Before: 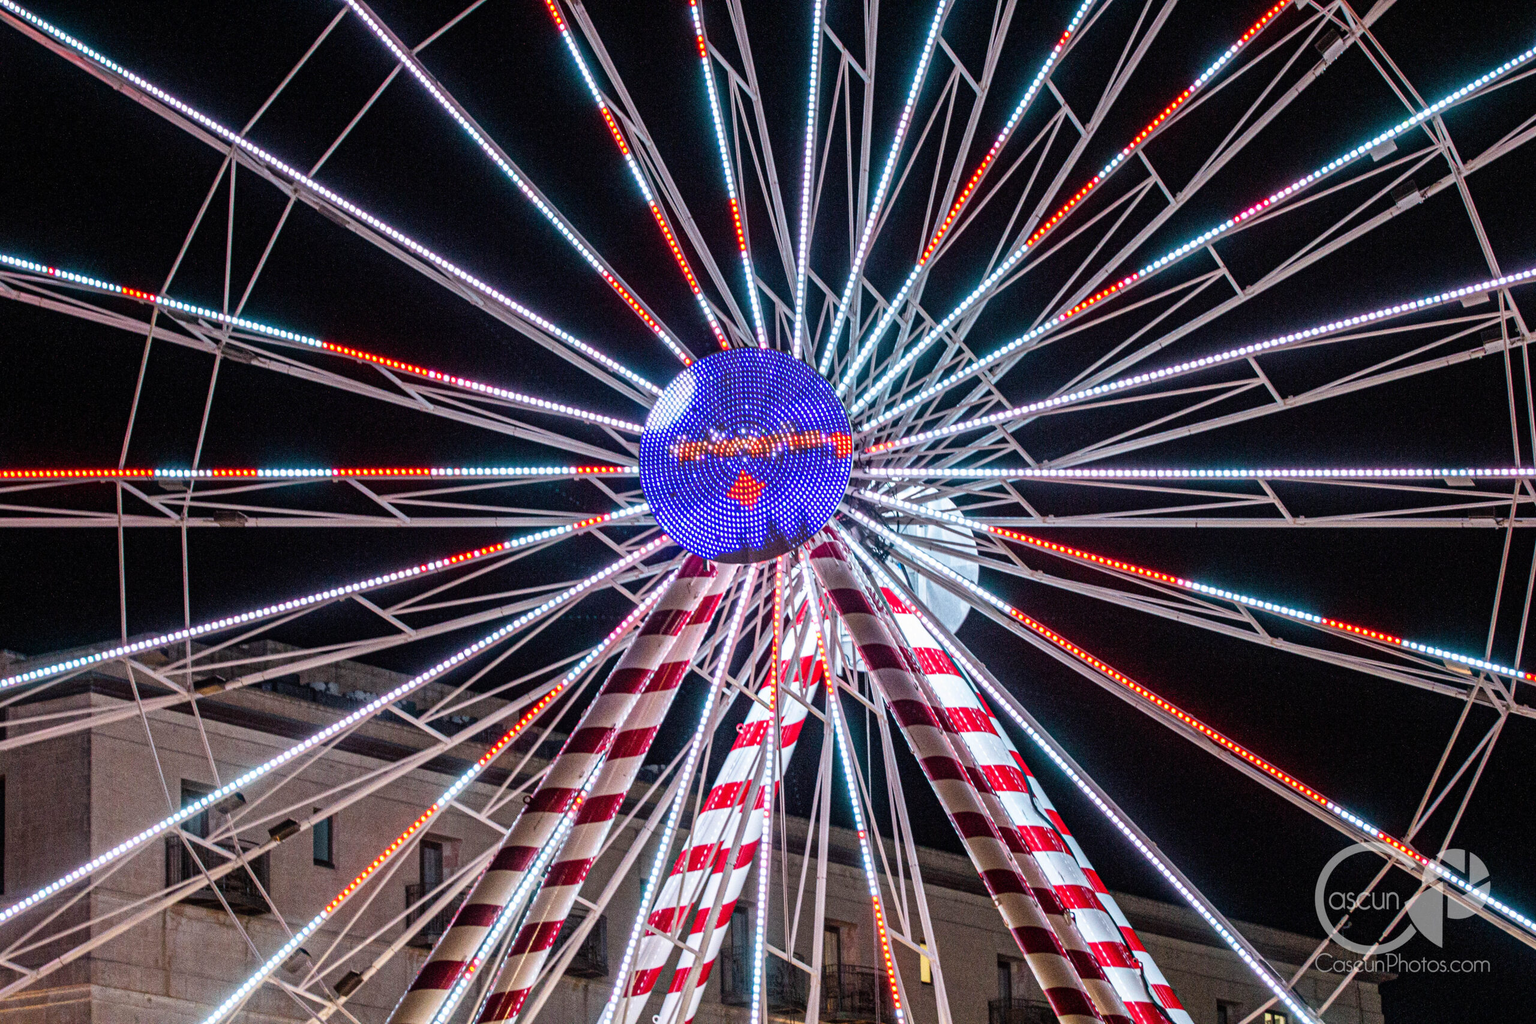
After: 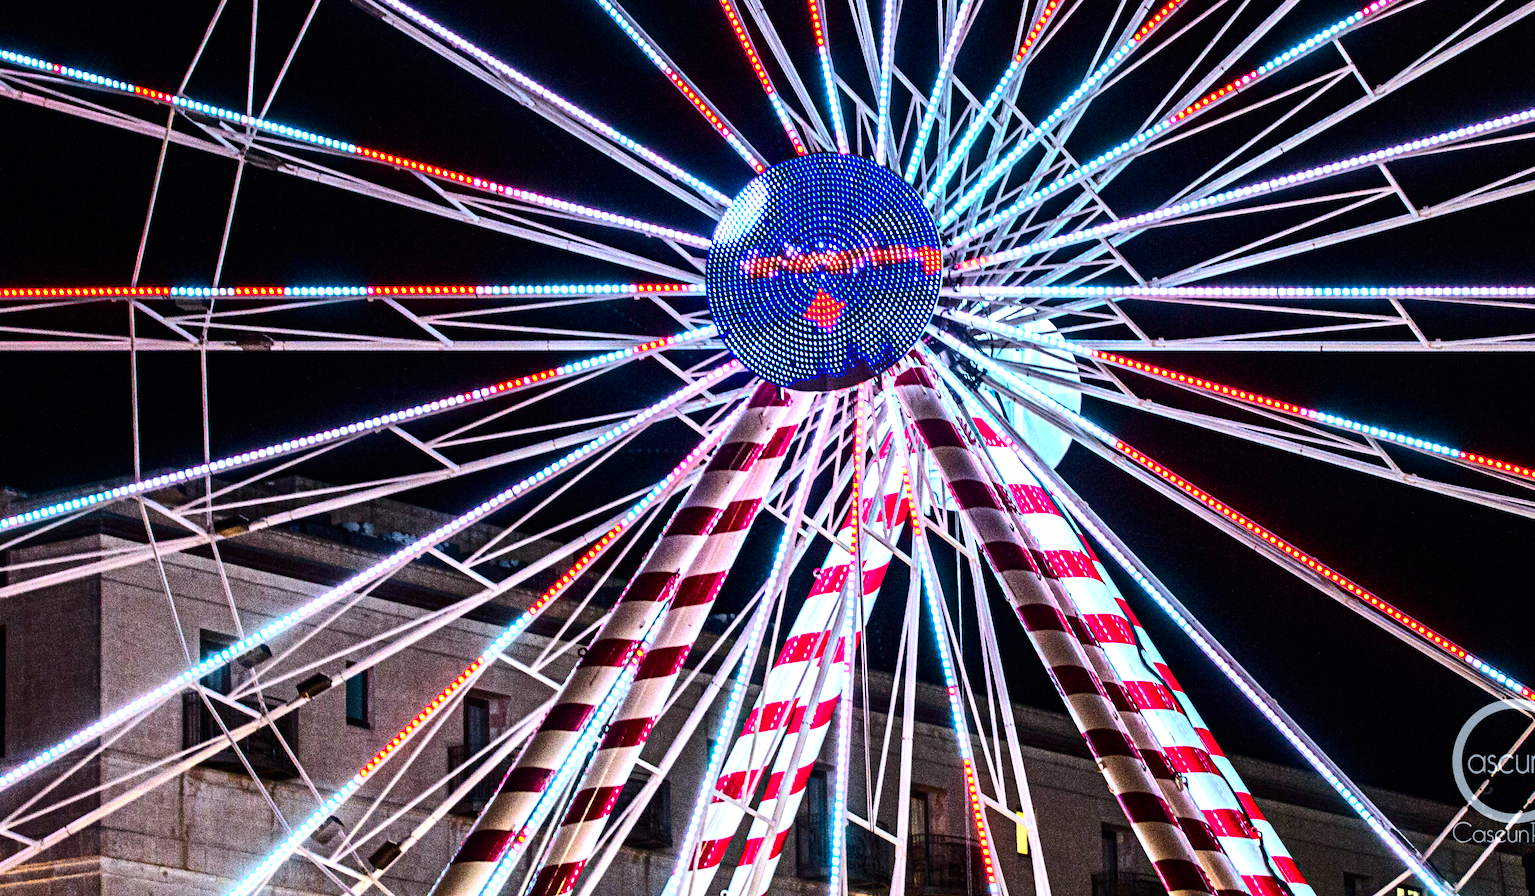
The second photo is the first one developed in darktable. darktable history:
tone equalizer: -8 EV -1.11 EV, -7 EV -0.973 EV, -6 EV -0.832 EV, -5 EV -0.617 EV, -3 EV 0.553 EV, -2 EV 0.844 EV, -1 EV 0.989 EV, +0 EV 1.06 EV, edges refinement/feathering 500, mask exposure compensation -1.57 EV, preserve details no
crop: top 20.478%, right 9.439%, bottom 0.232%
contrast brightness saturation: contrast 0.18, saturation 0.303
color calibration: output R [0.994, 0.059, -0.119, 0], output G [-0.036, 1.09, -0.119, 0], output B [0.078, -0.108, 0.961, 0], x 0.367, y 0.379, temperature 4392.63 K
